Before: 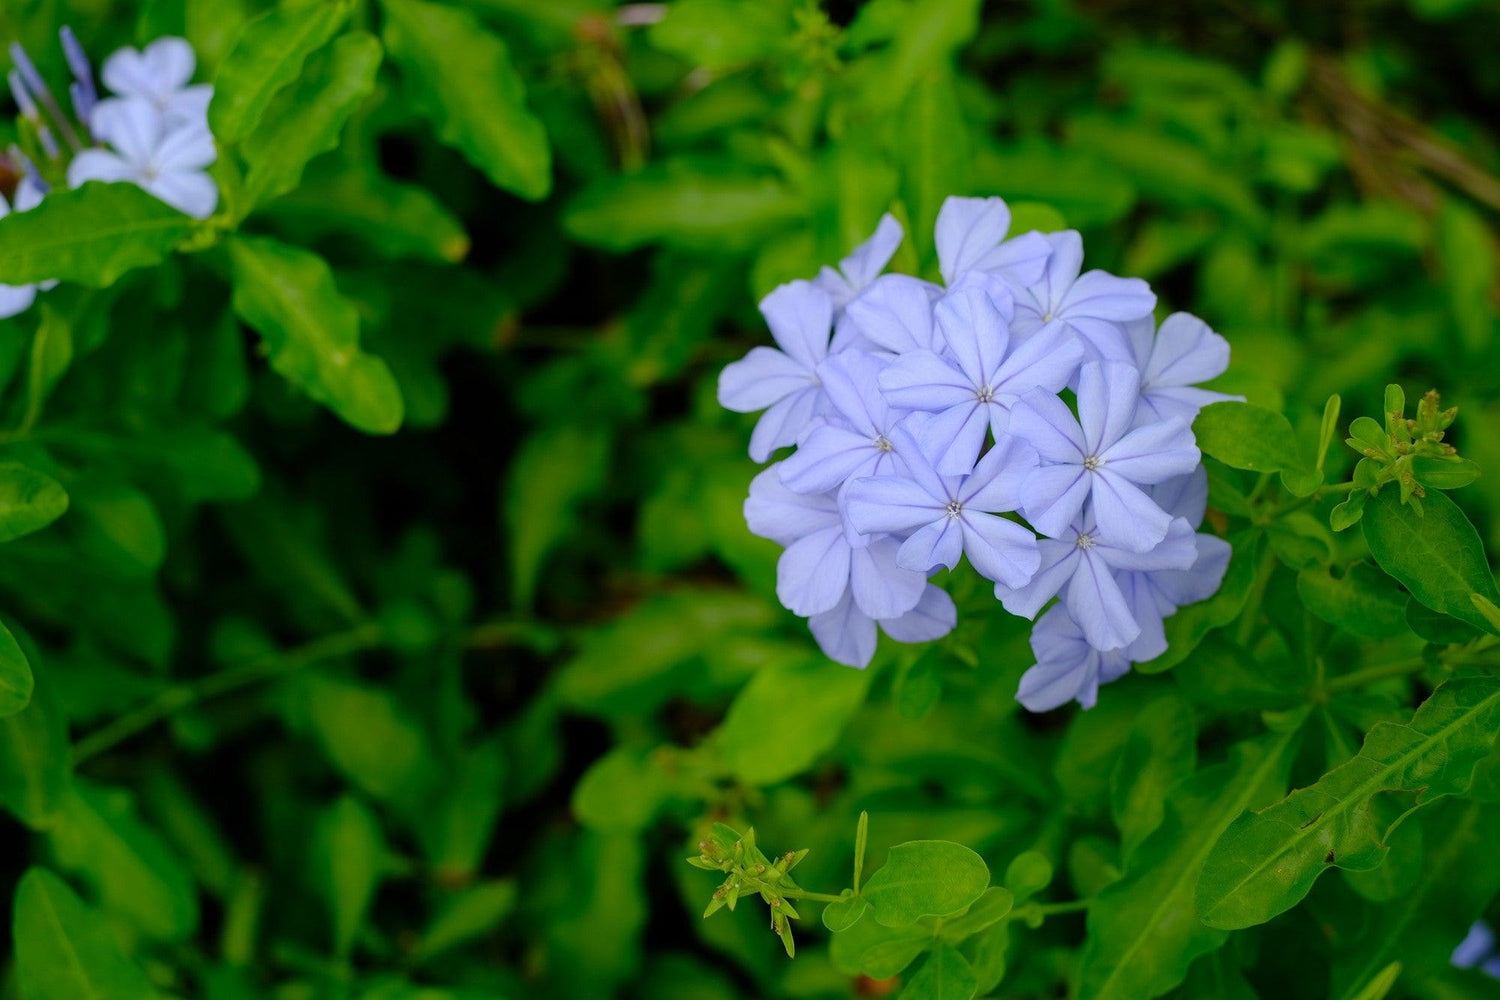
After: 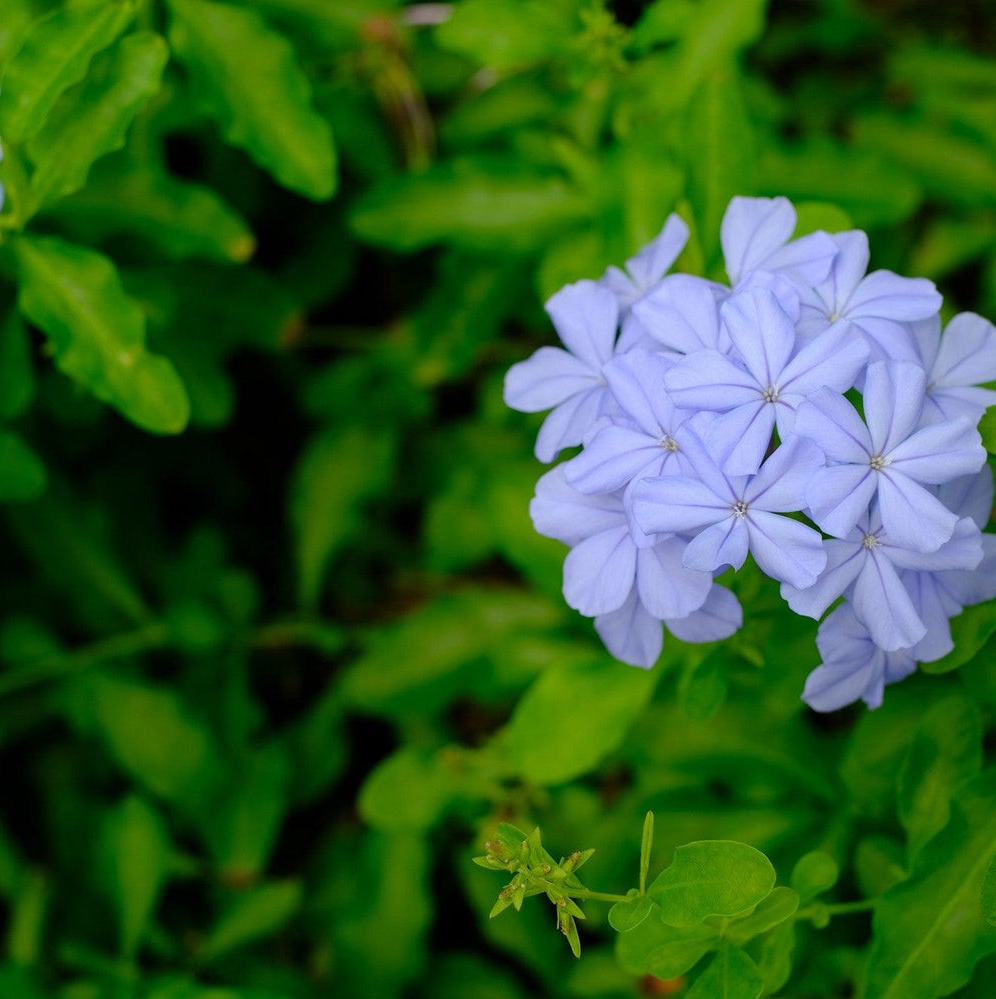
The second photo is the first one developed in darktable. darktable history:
crop and rotate: left 14.293%, right 19.273%
